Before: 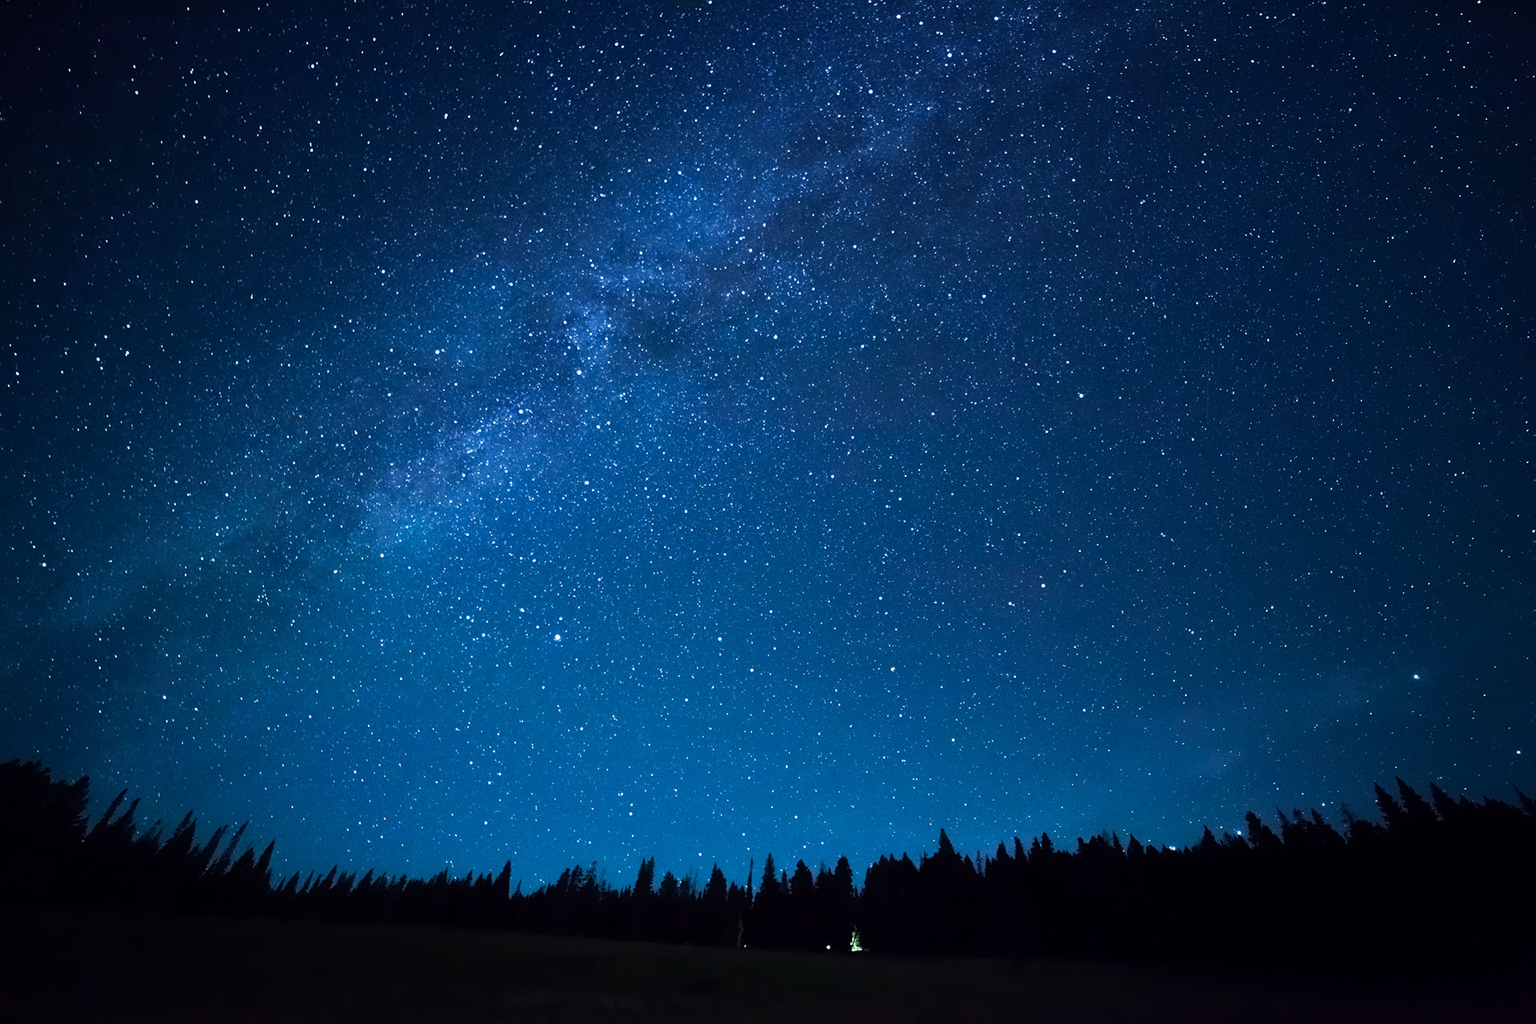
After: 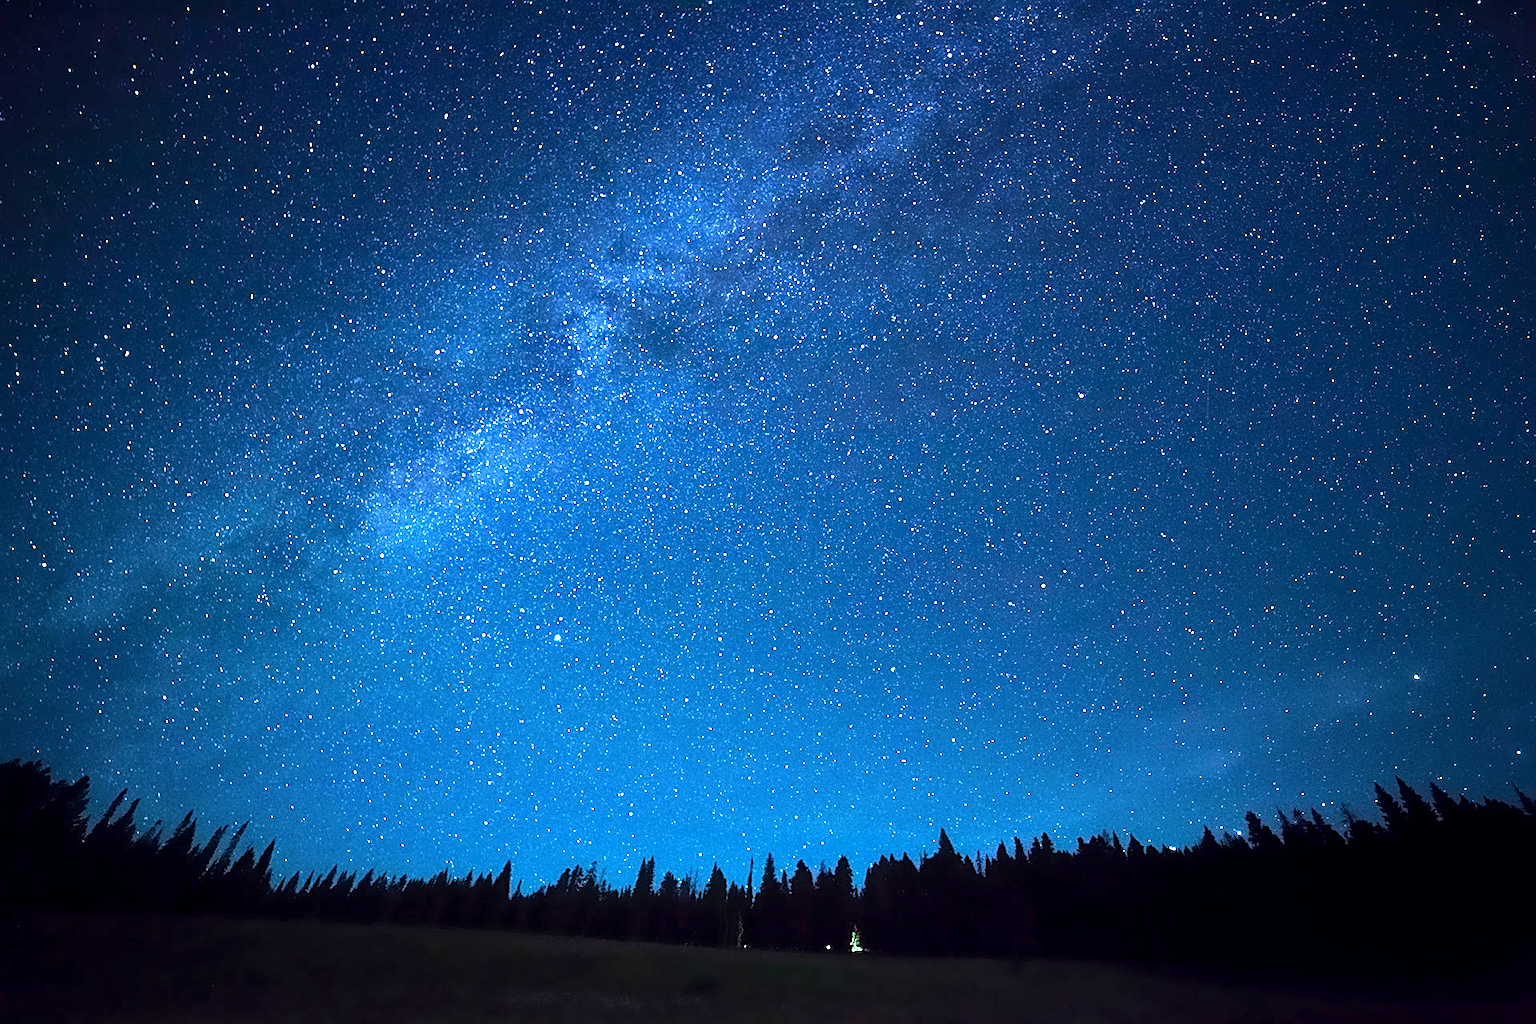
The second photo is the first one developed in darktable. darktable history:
exposure: black level correction 0, exposure 1.17 EV, compensate highlight preservation false
local contrast: on, module defaults
sharpen: on, module defaults
